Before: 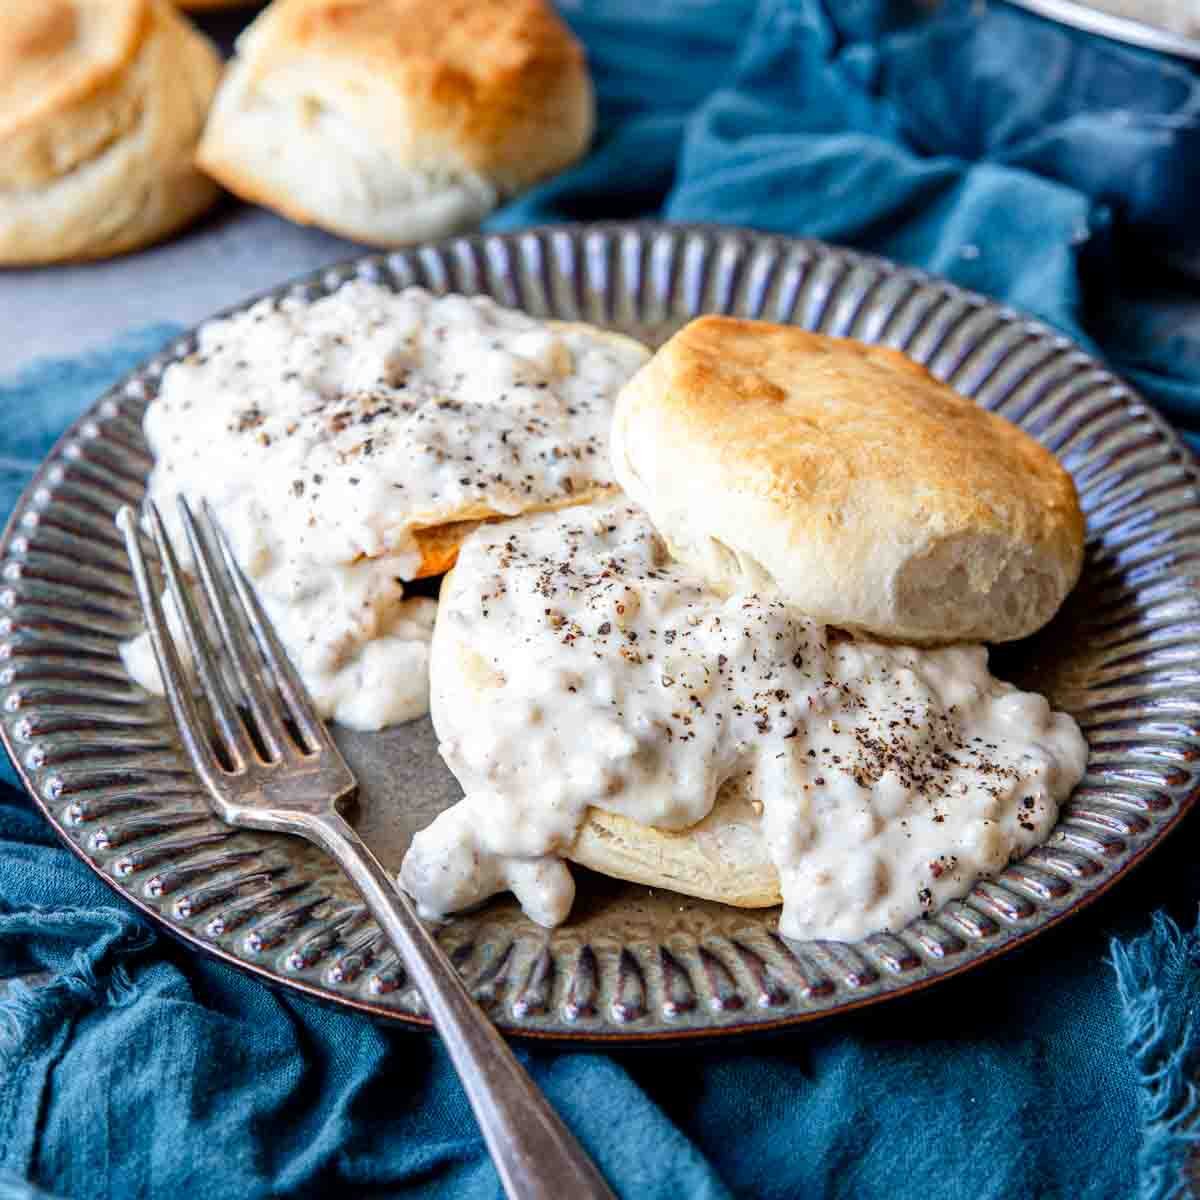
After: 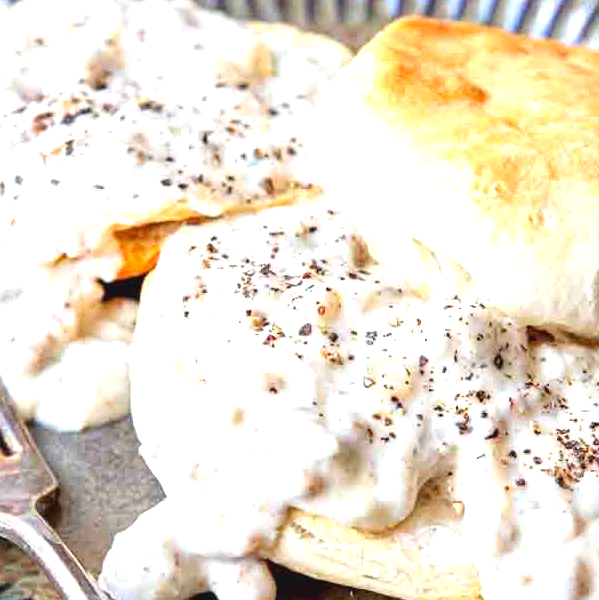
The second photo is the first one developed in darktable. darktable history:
exposure: black level correction 0.001, exposure 0.955 EV, compensate exposure bias true, compensate highlight preservation false
contrast brightness saturation: contrast -0.11
crop: left 25%, top 25%, right 25%, bottom 25%
